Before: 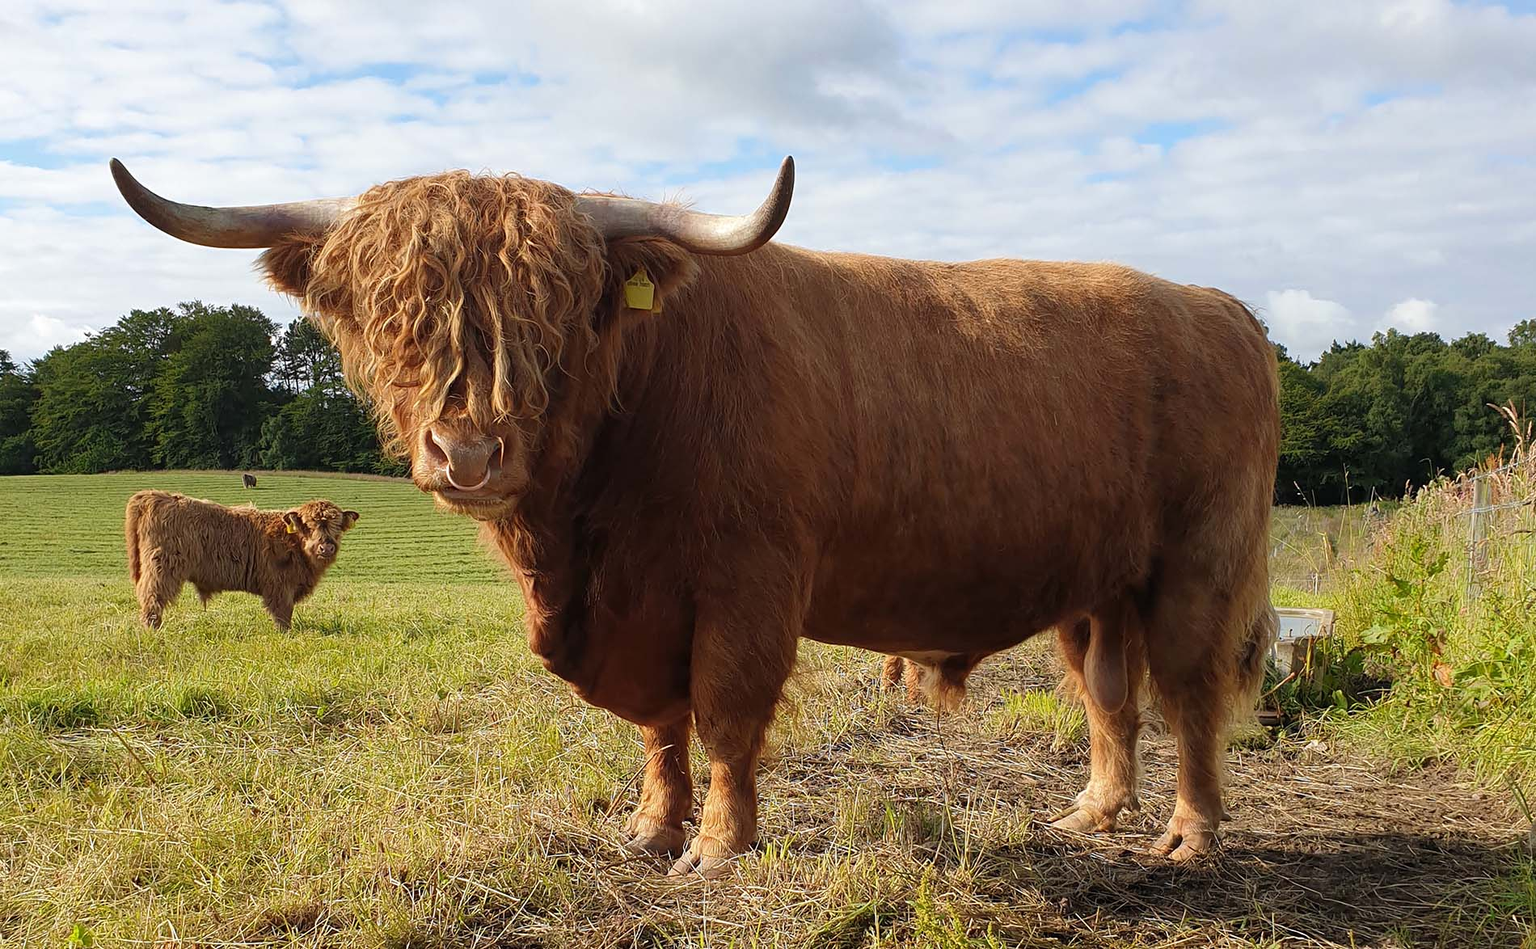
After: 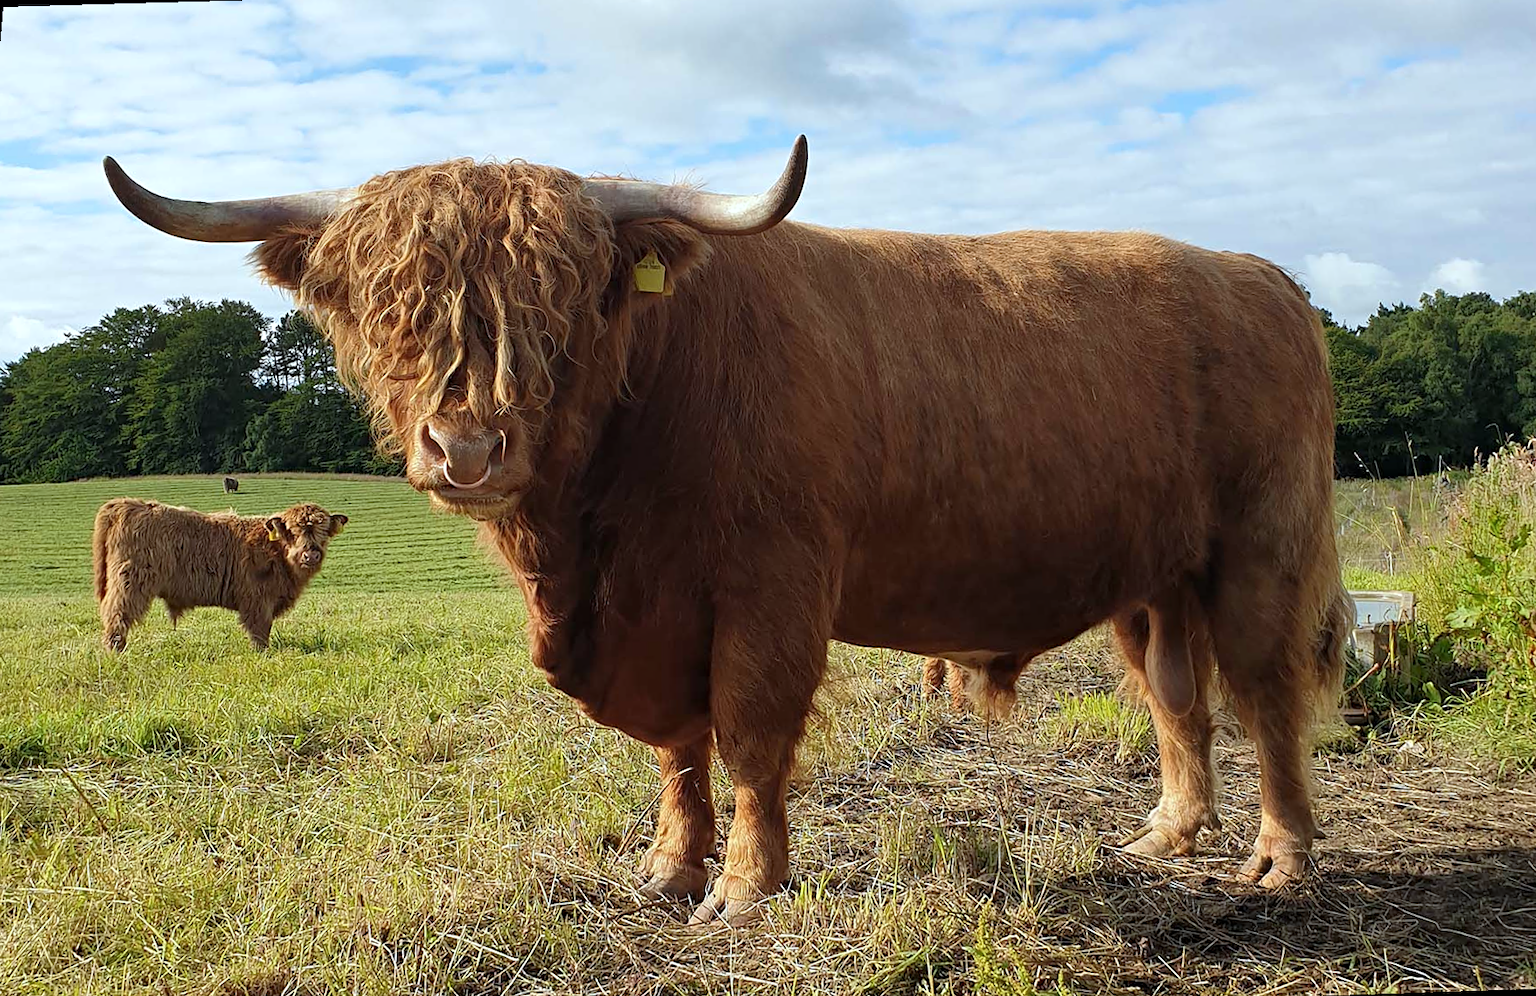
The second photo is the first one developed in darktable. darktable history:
color calibration: illuminant Planckian (black body), adaptation linear Bradford (ICC v4), x 0.361, y 0.366, temperature 4511.61 K, saturation algorithm version 1 (2020)
contrast equalizer: y [[0.5, 0.504, 0.515, 0.527, 0.535, 0.534], [0.5 ×6], [0.491, 0.387, 0.179, 0.068, 0.068, 0.068], [0 ×5, 0.023], [0 ×6]]
rotate and perspective: rotation -1.68°, lens shift (vertical) -0.146, crop left 0.049, crop right 0.912, crop top 0.032, crop bottom 0.96
